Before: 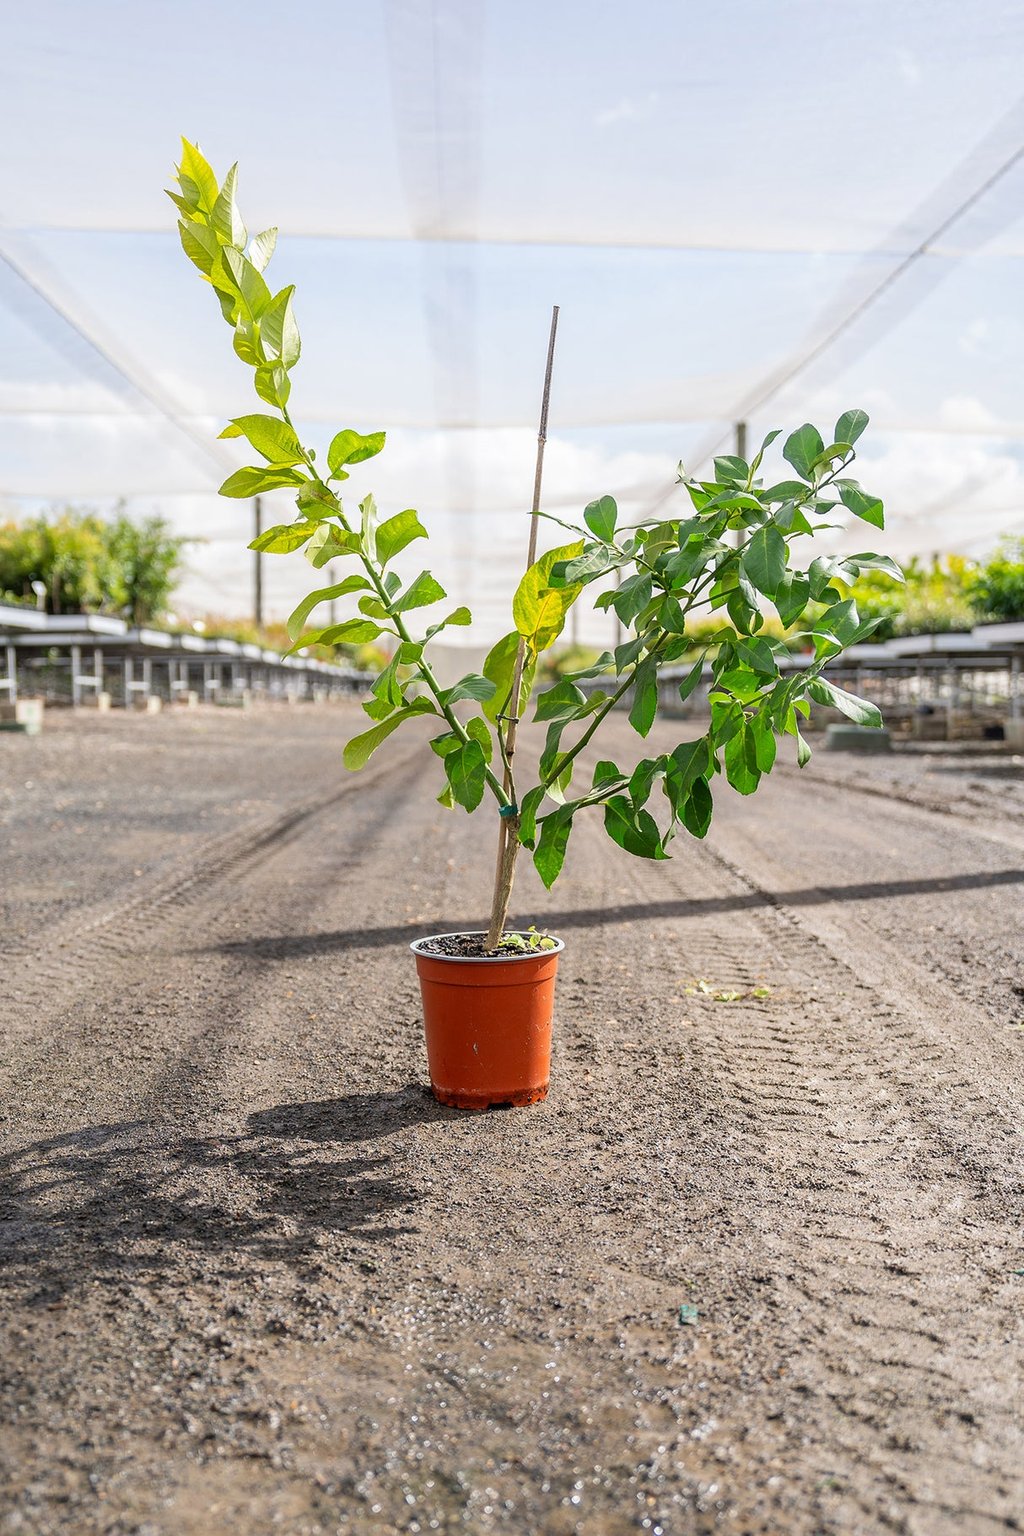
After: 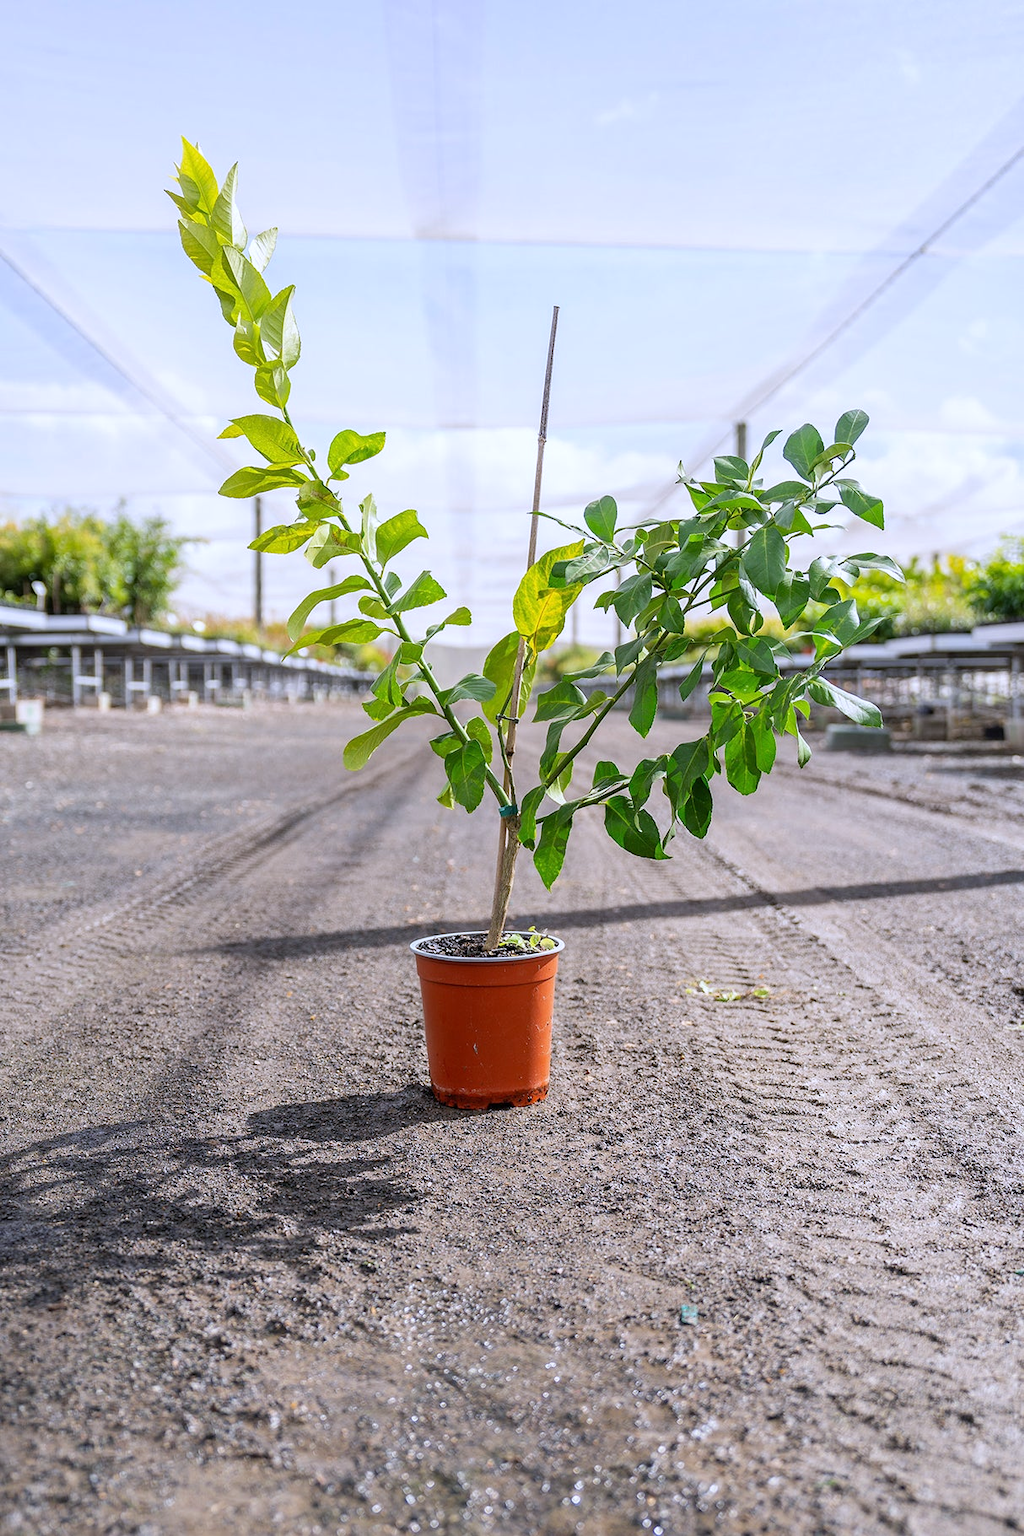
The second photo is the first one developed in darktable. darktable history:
white balance: red 0.967, blue 1.119, emerald 0.756
levels: mode automatic
